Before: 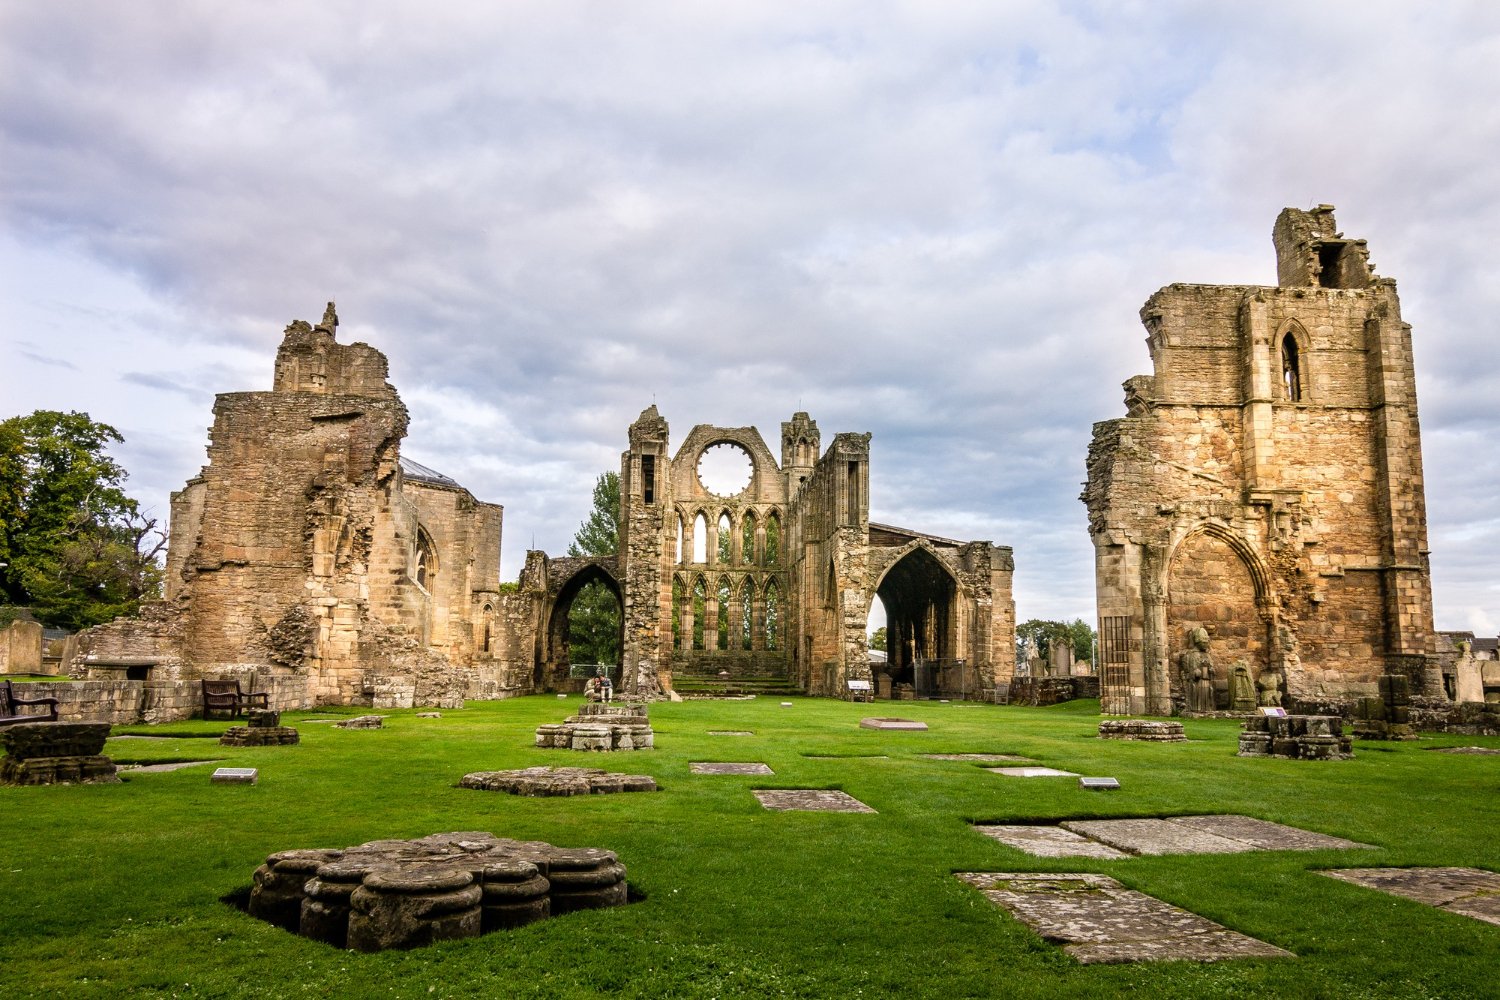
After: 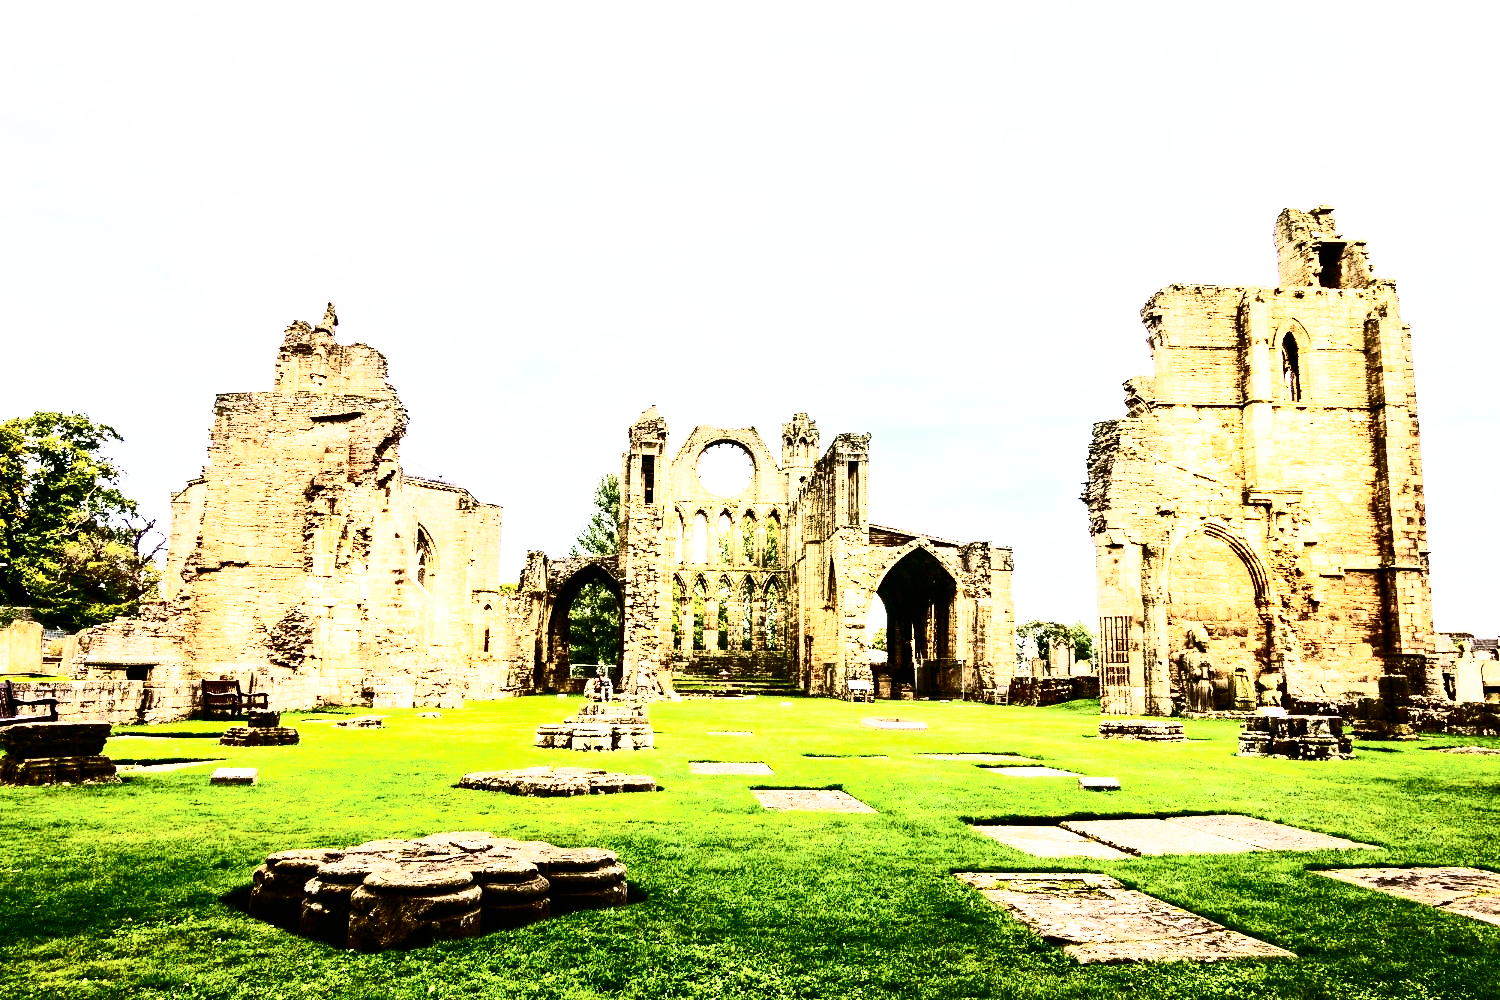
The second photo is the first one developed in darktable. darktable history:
contrast brightness saturation: contrast 0.944, brightness 0.195
base curve: curves: ch0 [(0, 0) (0.007, 0.004) (0.027, 0.03) (0.046, 0.07) (0.207, 0.54) (0.442, 0.872) (0.673, 0.972) (1, 1)], preserve colors none
